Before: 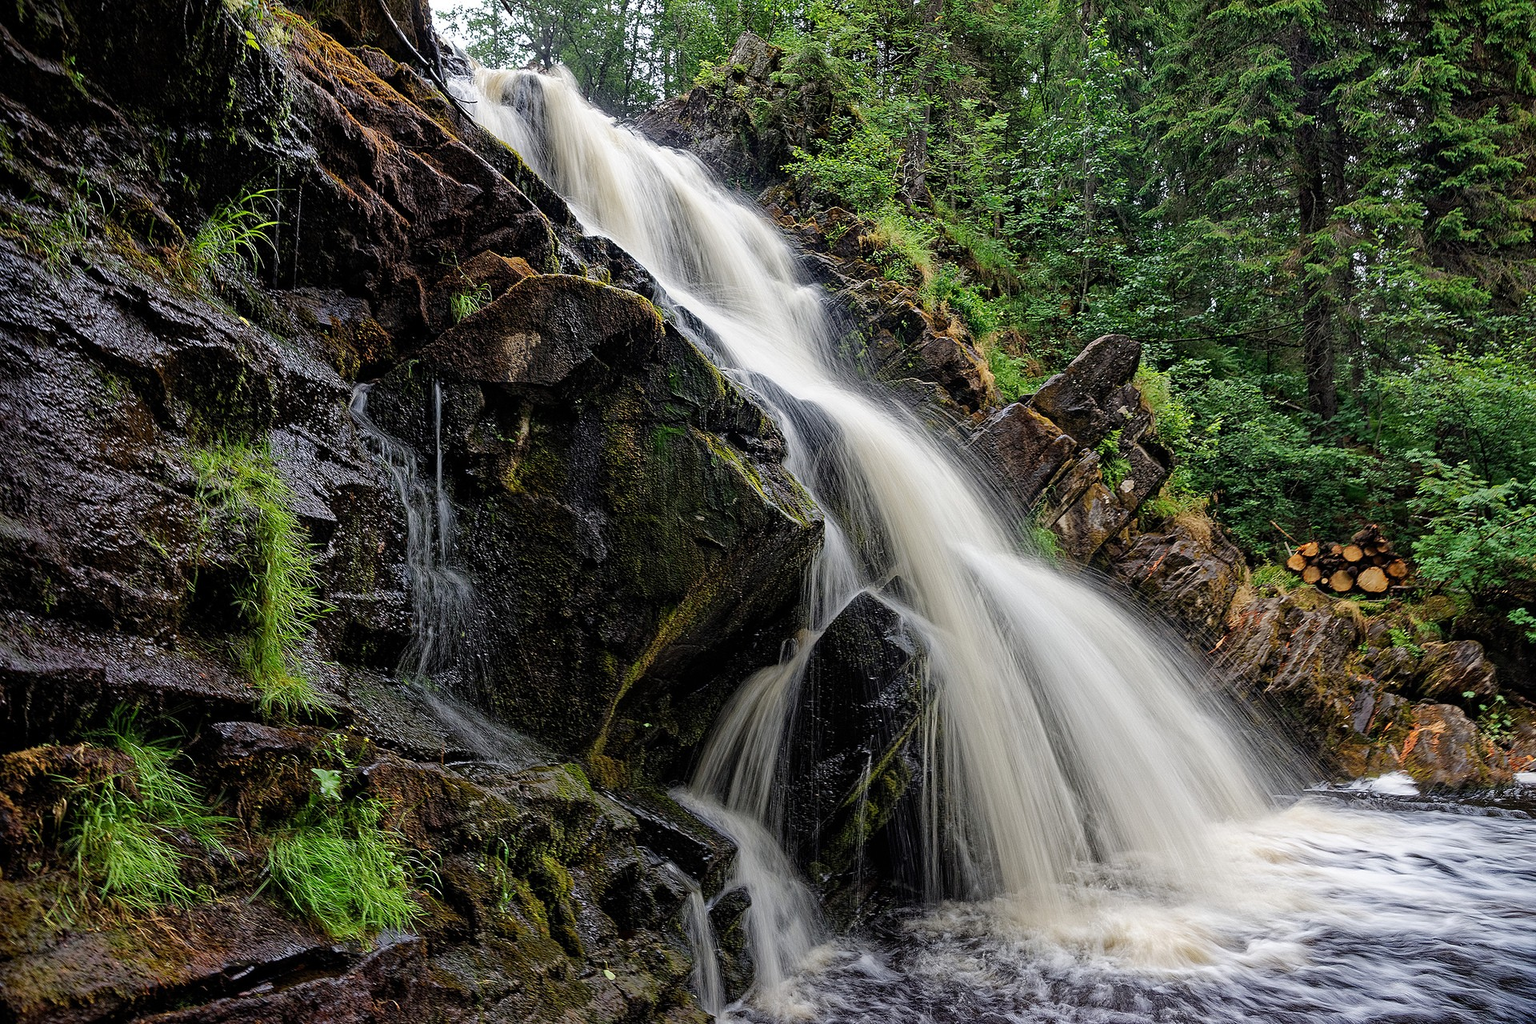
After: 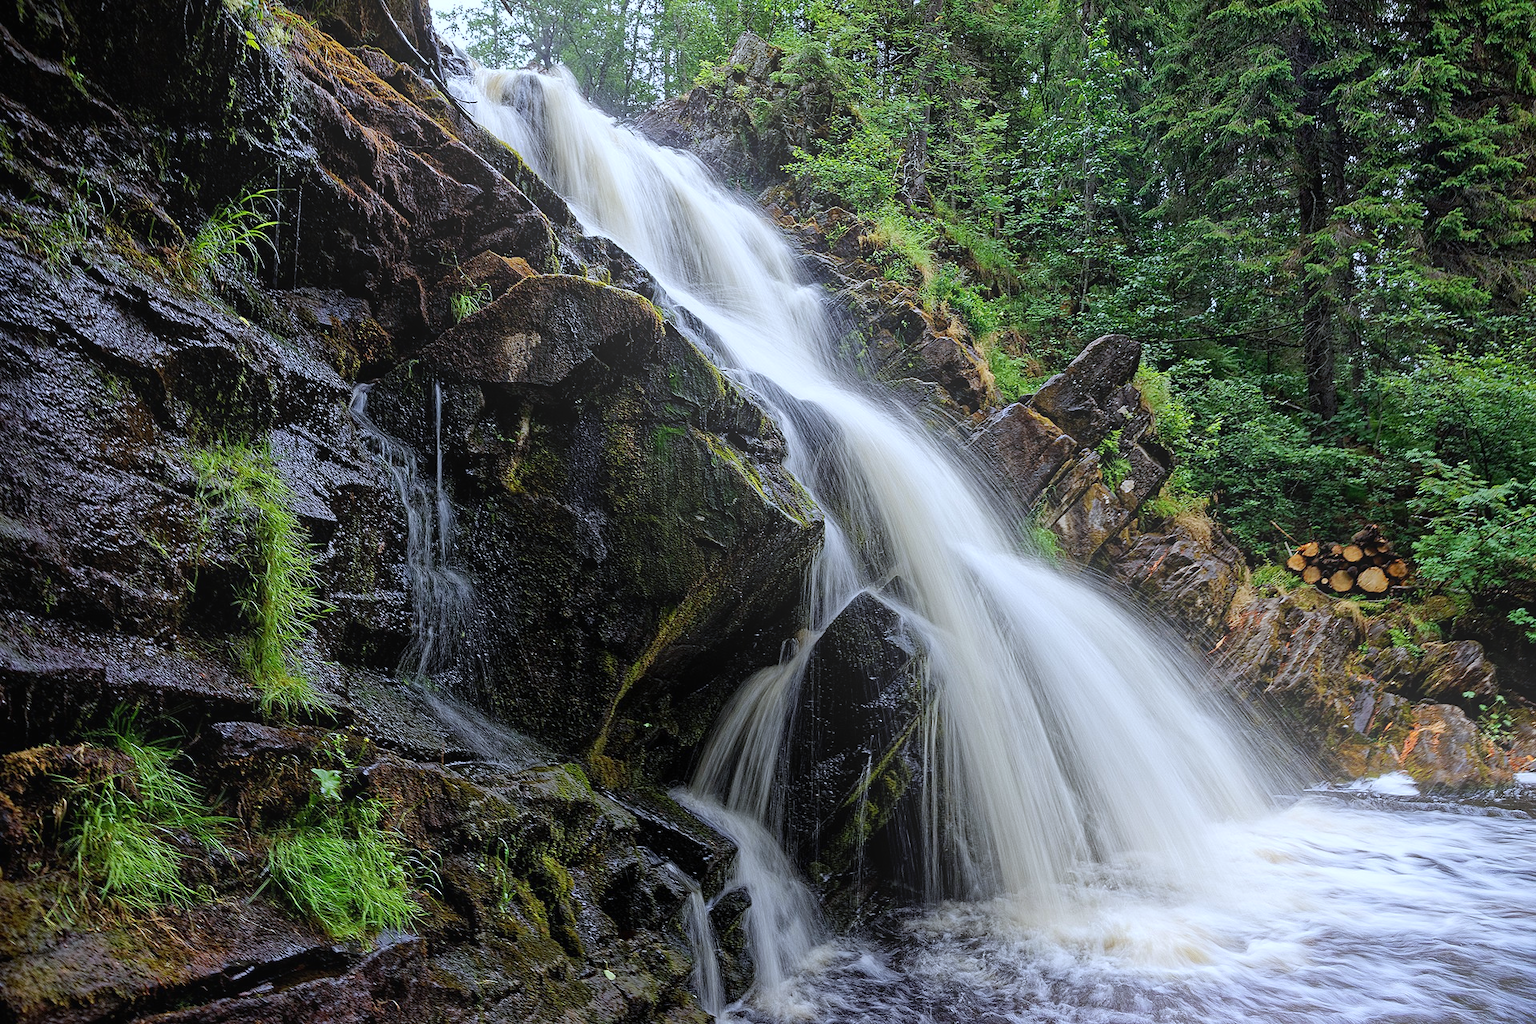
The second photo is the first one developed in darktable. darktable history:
white balance: red 0.931, blue 1.11
bloom: size 38%, threshold 95%, strength 30%
